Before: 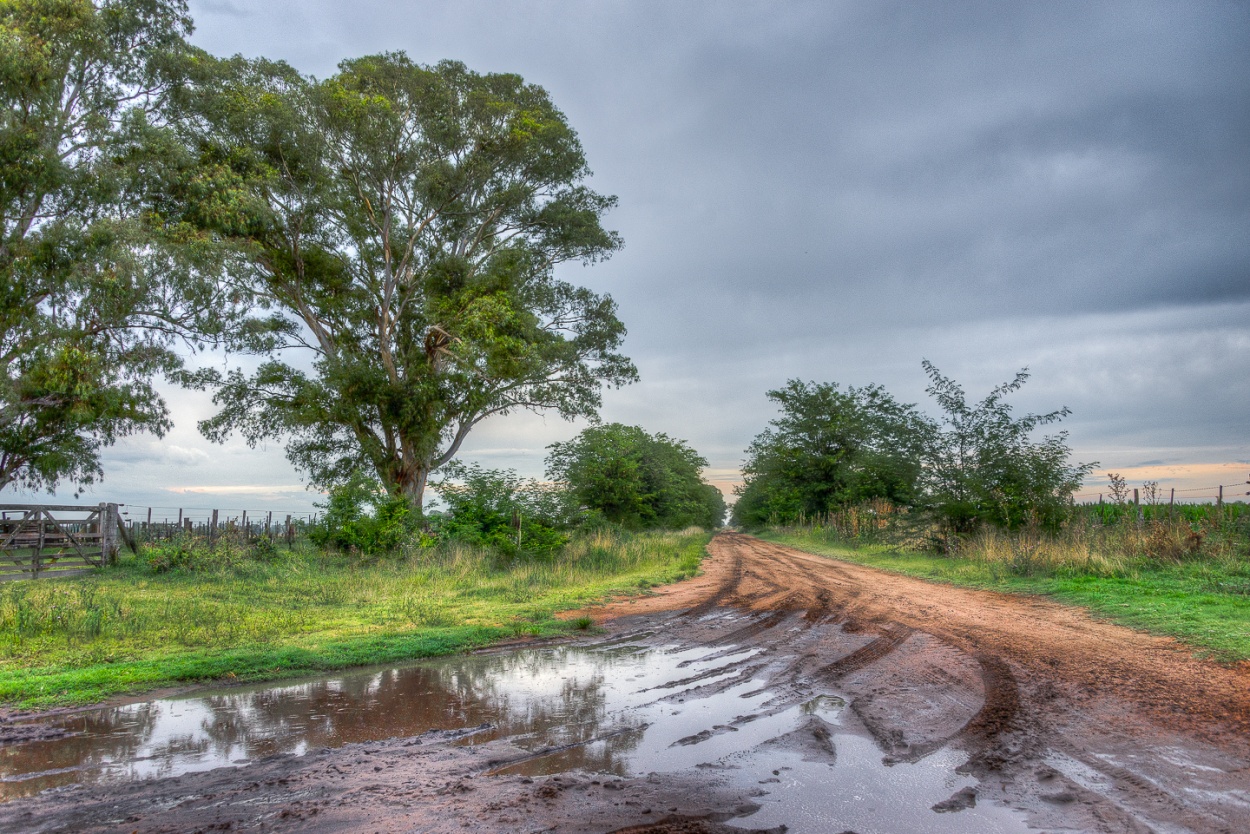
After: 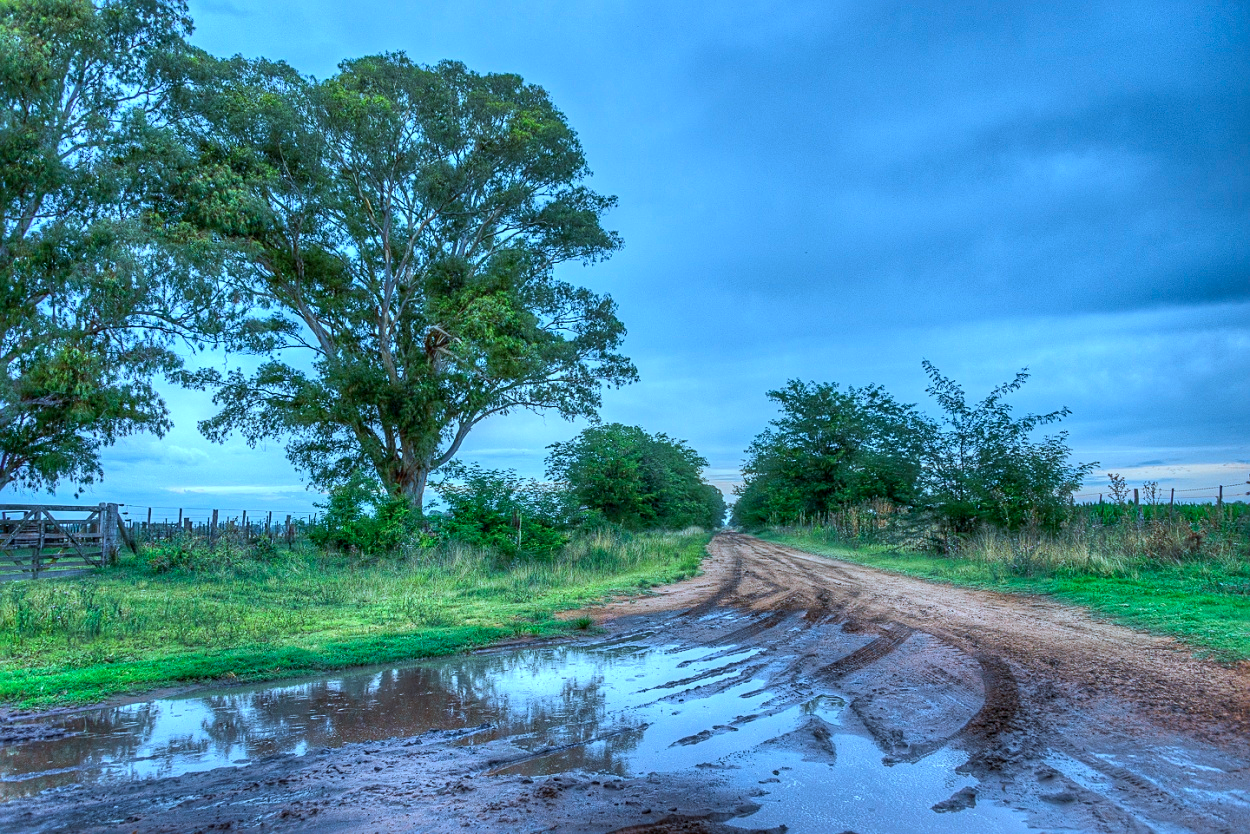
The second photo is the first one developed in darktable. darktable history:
sharpen: radius 2.187, amount 0.38, threshold 0.11
color calibration: output R [1.003, 0.027, -0.041, 0], output G [-0.018, 1.043, -0.038, 0], output B [0.071, -0.086, 1.017, 0], illuminant custom, x 0.431, y 0.394, temperature 3142.08 K
